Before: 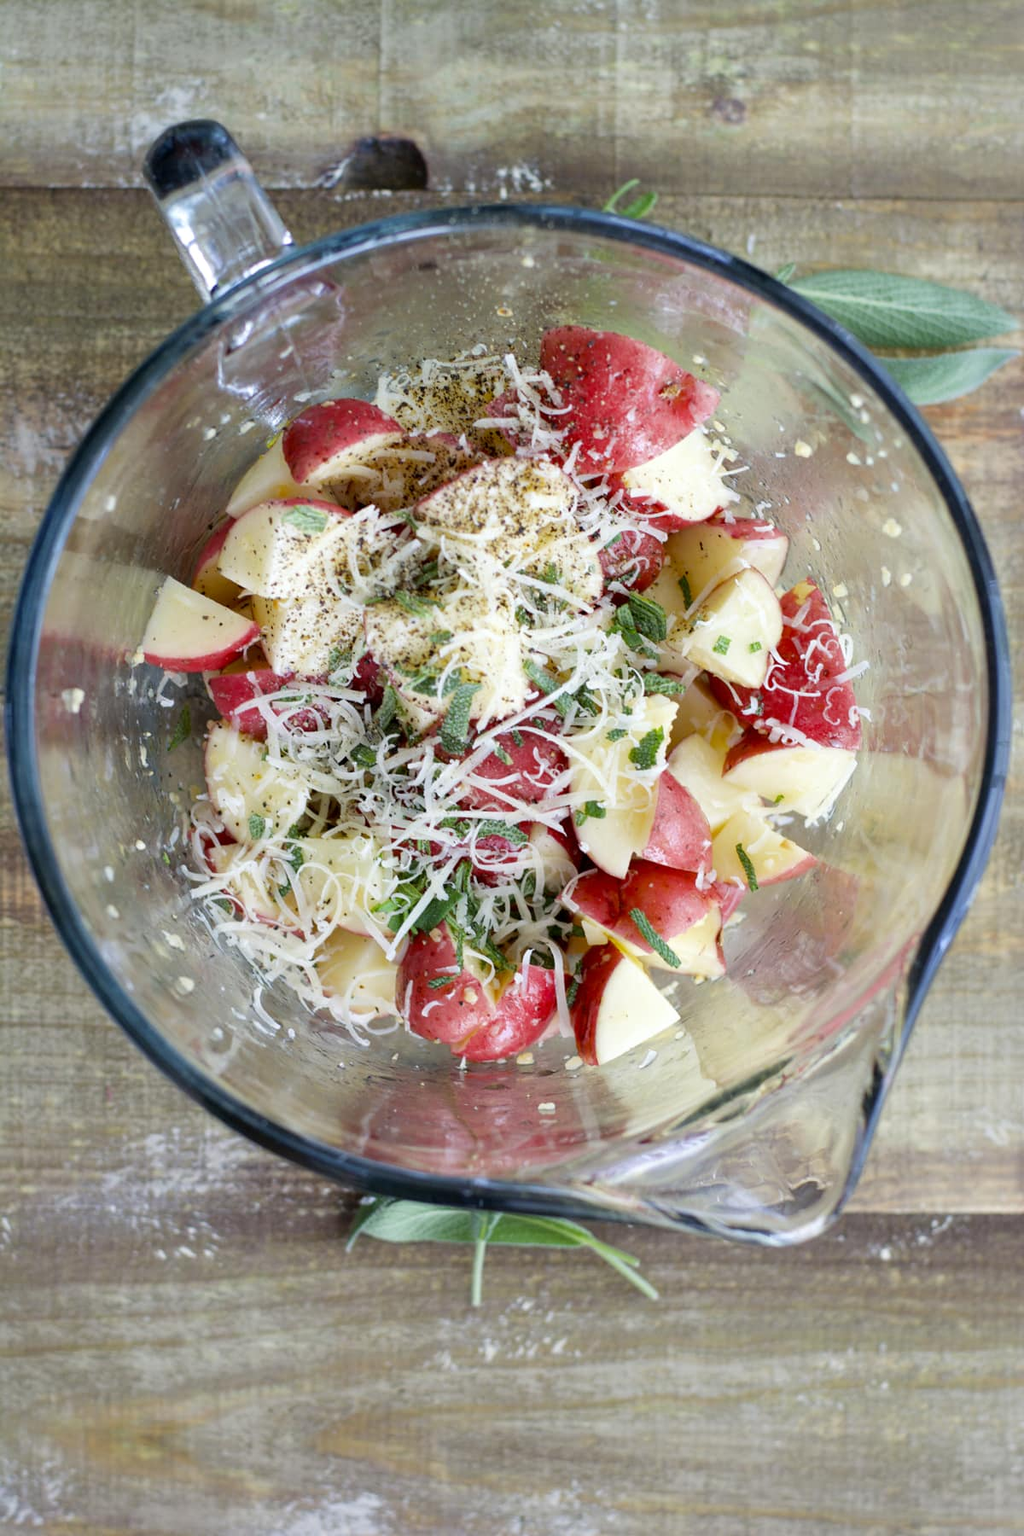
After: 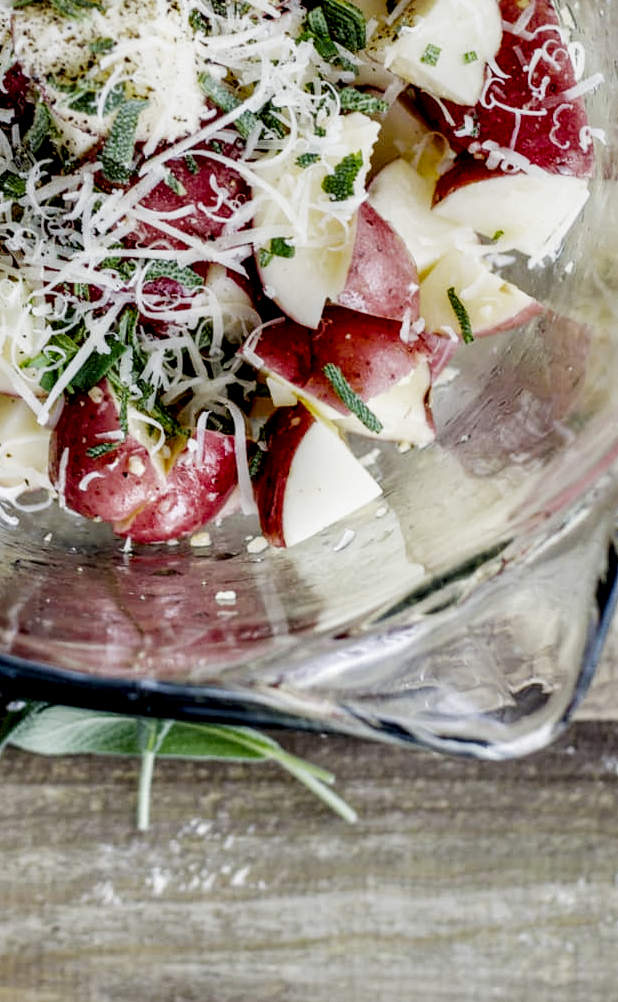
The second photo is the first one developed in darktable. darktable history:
local contrast: detail 205%
crop: left 34.627%, top 38.96%, right 13.813%, bottom 5.343%
filmic rgb: black relative exposure -7.65 EV, white relative exposure 4.56 EV, hardness 3.61, preserve chrominance no, color science v5 (2021), contrast in shadows safe, contrast in highlights safe
